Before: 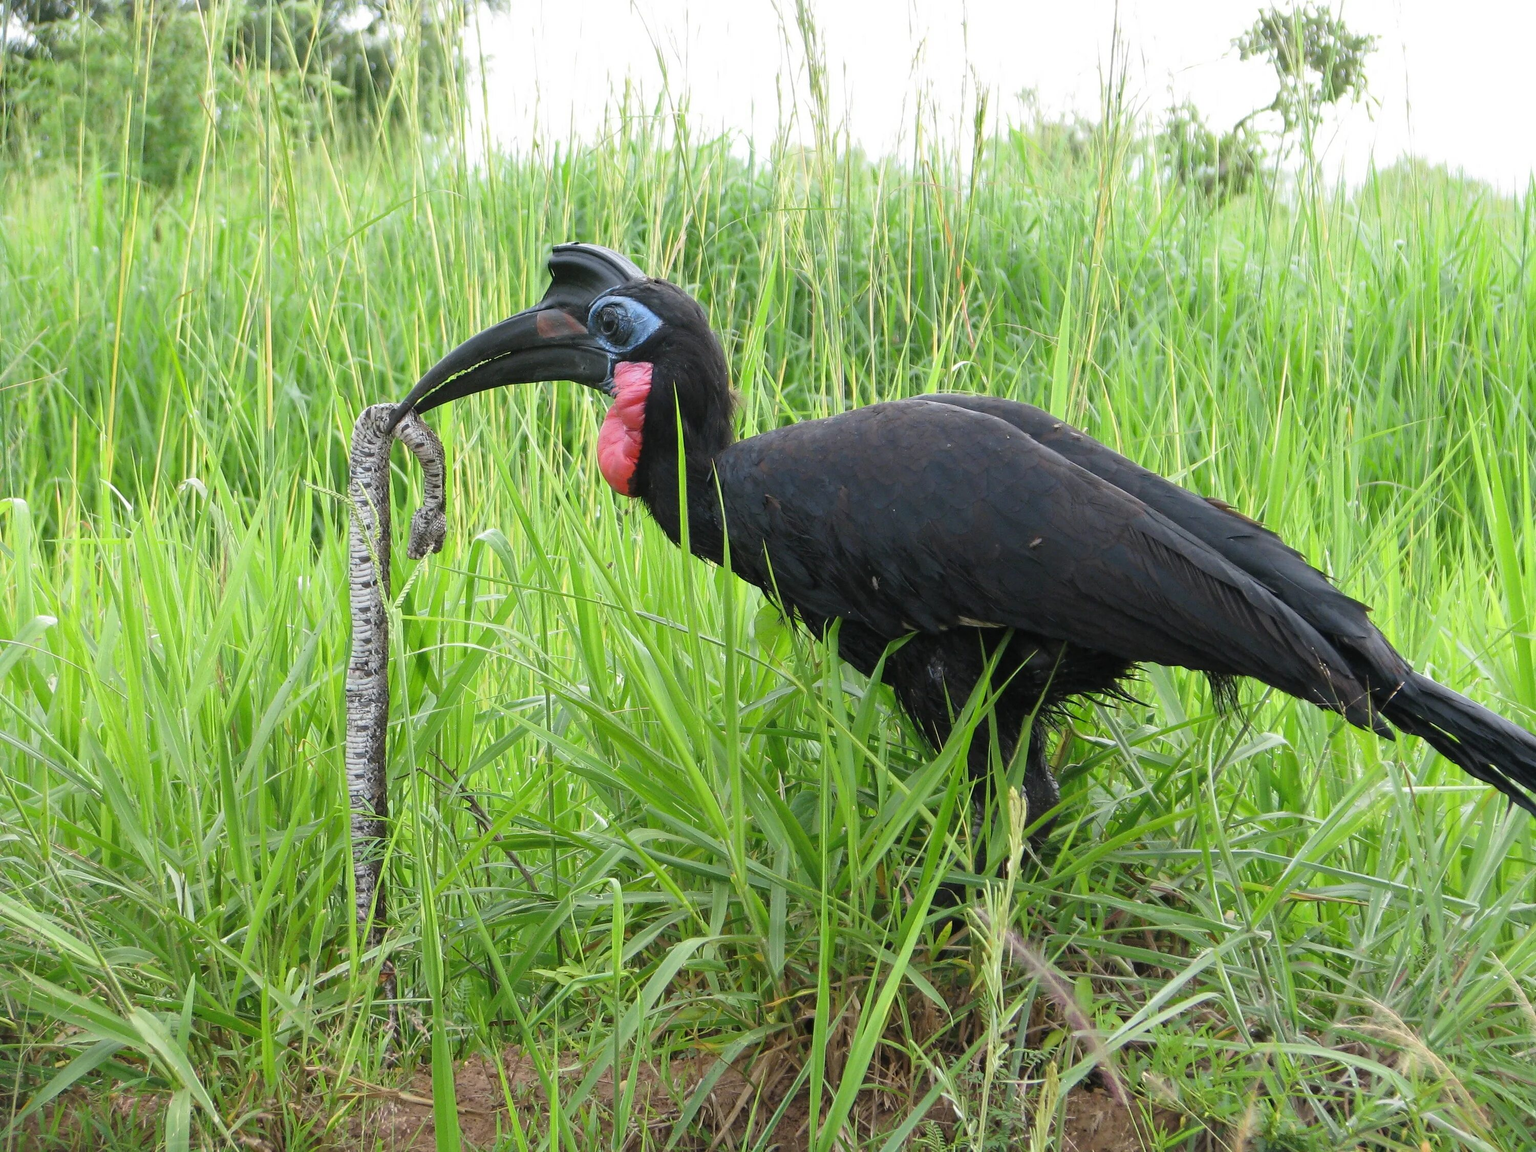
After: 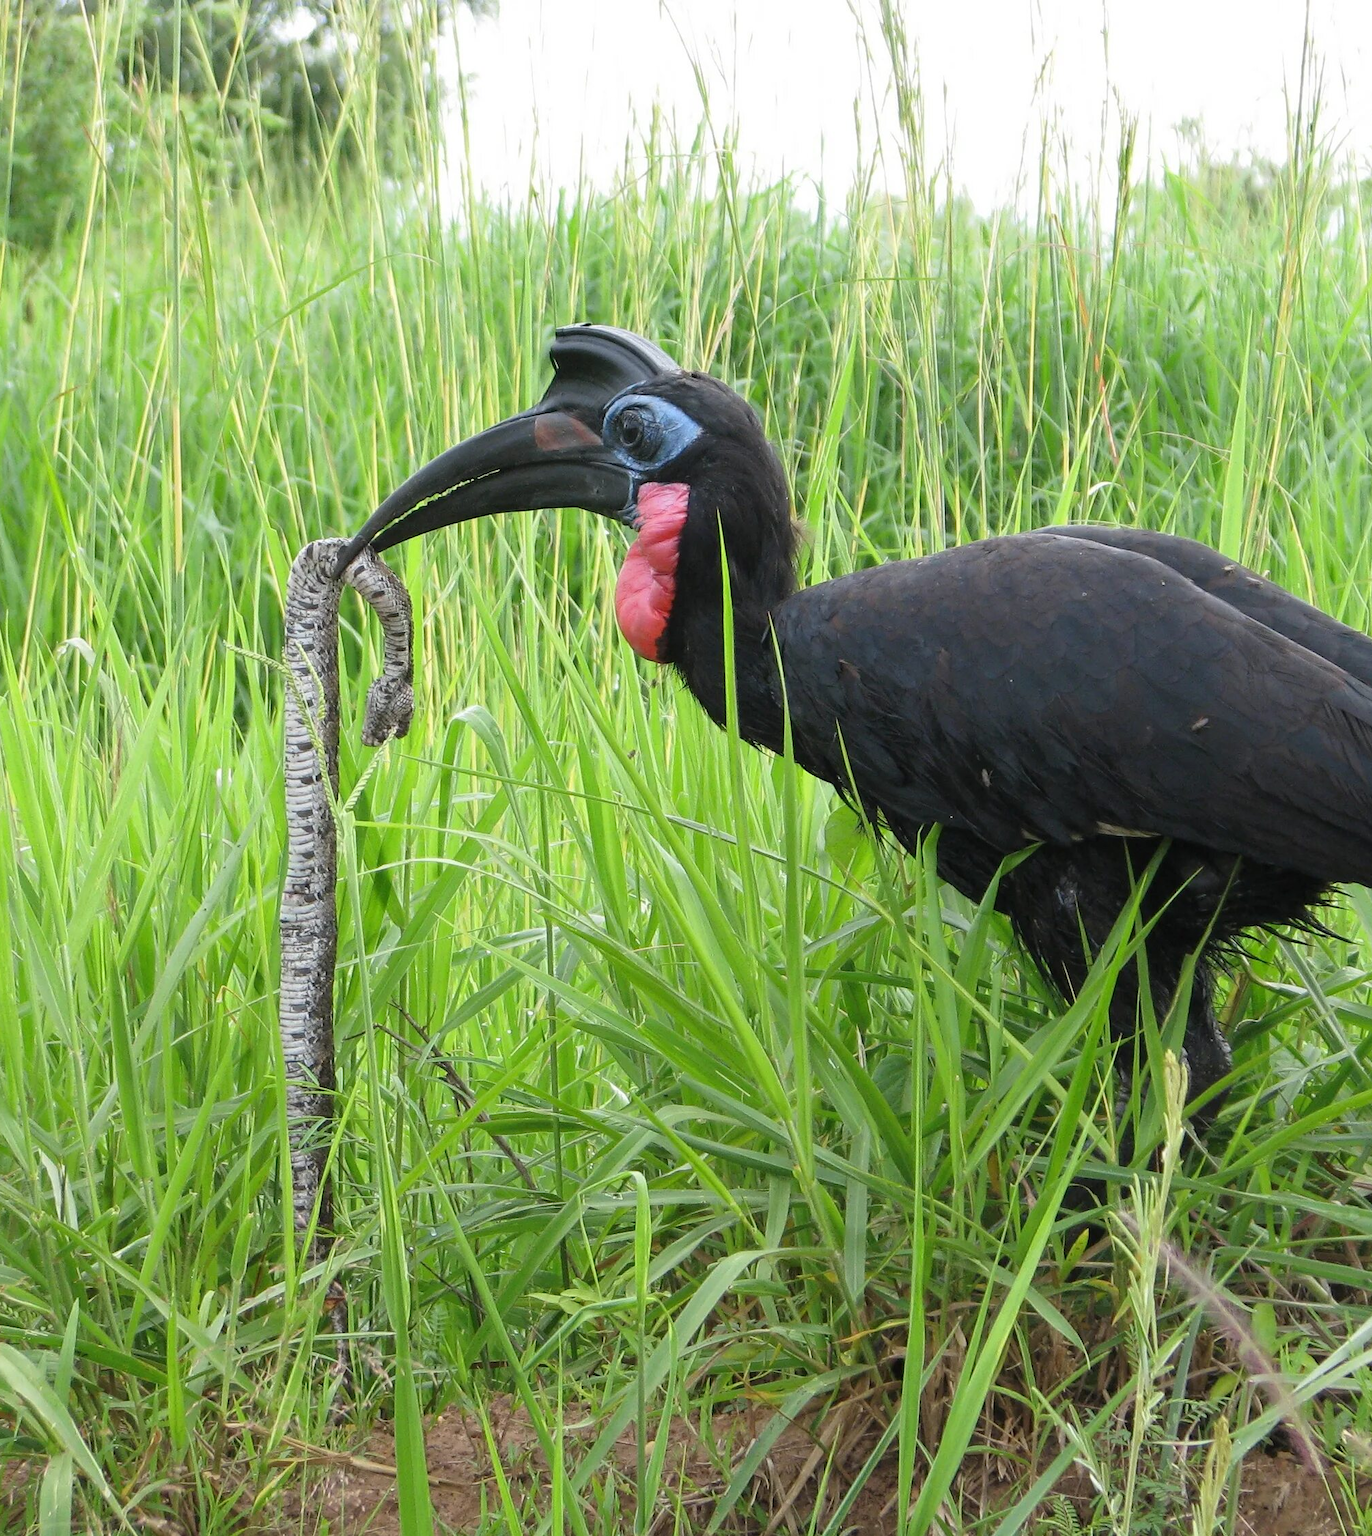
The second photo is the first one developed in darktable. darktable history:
crop and rotate: left 8.886%, right 24.123%
